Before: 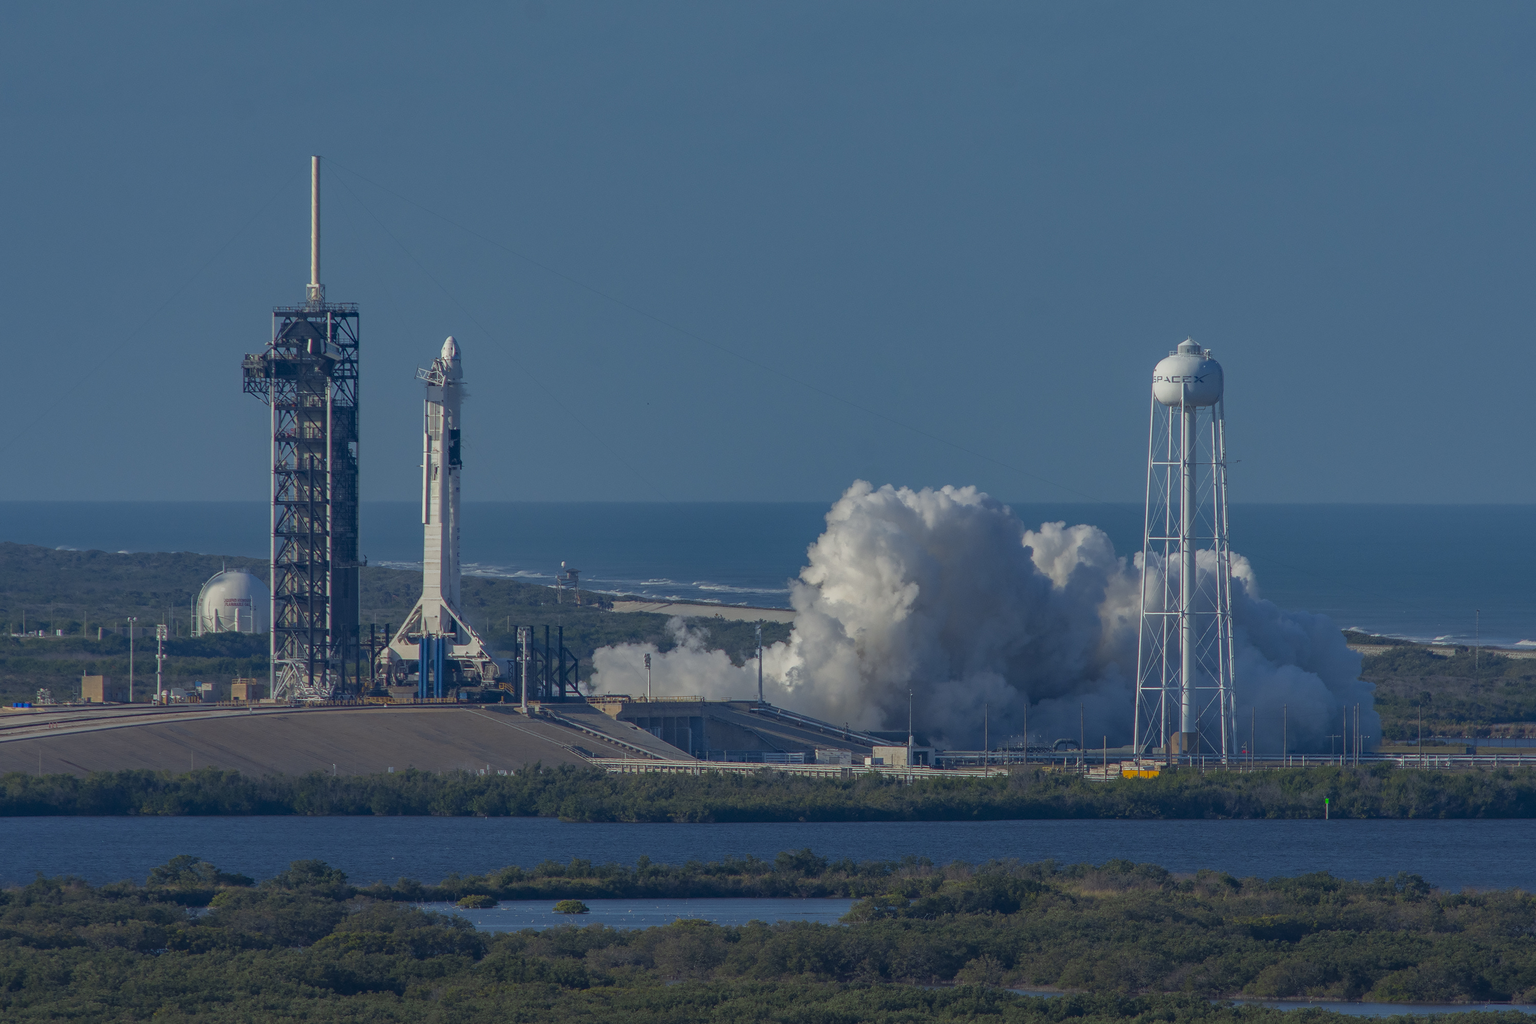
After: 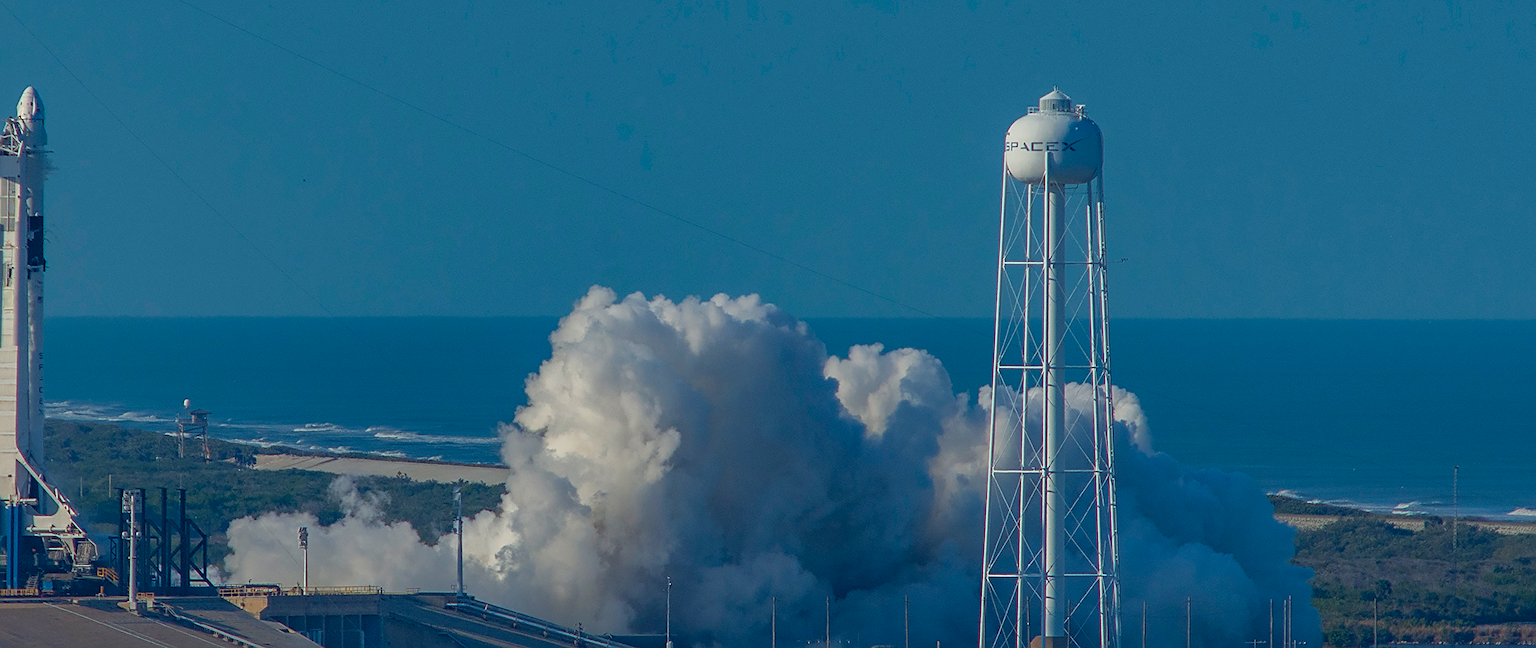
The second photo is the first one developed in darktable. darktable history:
sharpen: on, module defaults
color balance rgb: perceptual saturation grading › global saturation 29.464%
crop and rotate: left 27.961%, top 26.774%, bottom 27.532%
